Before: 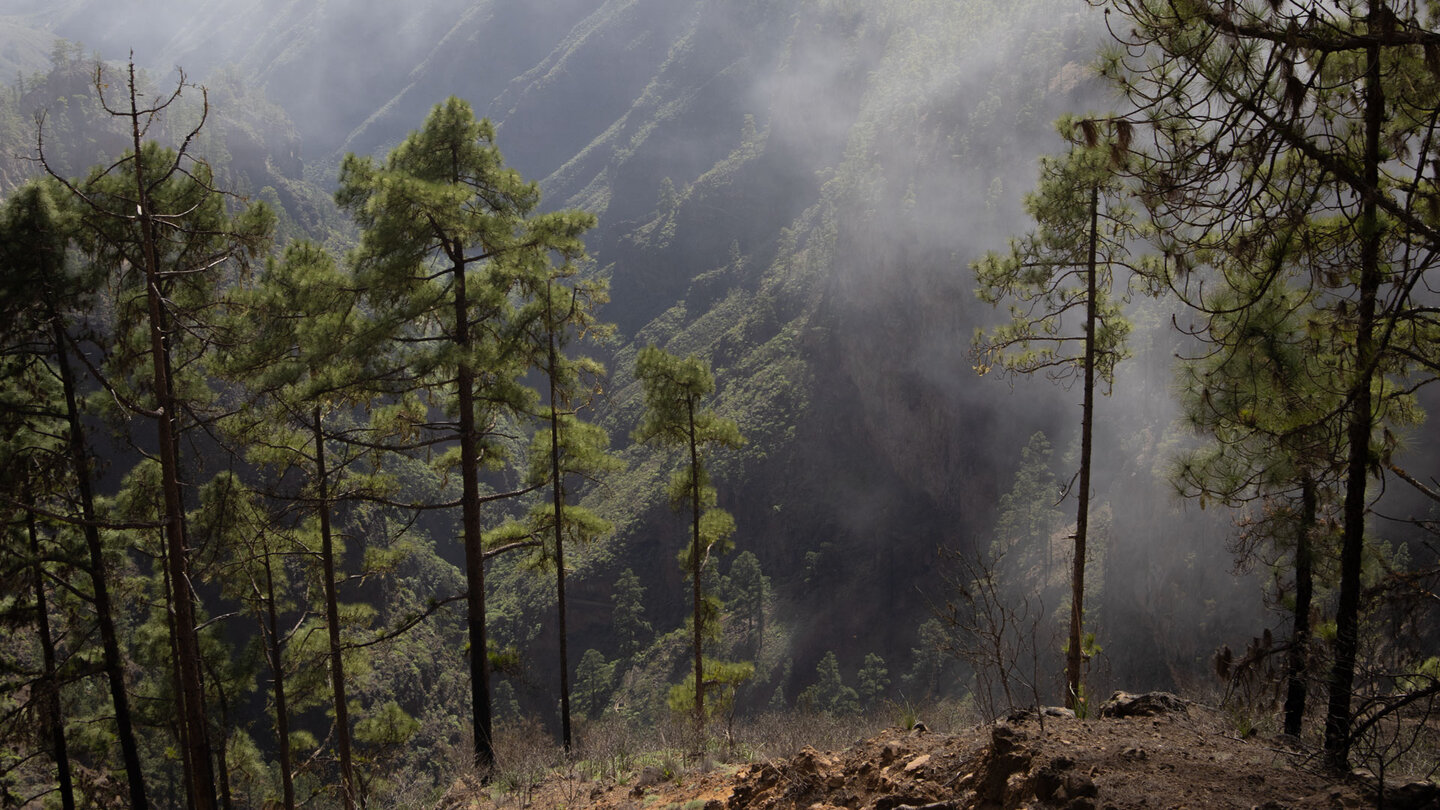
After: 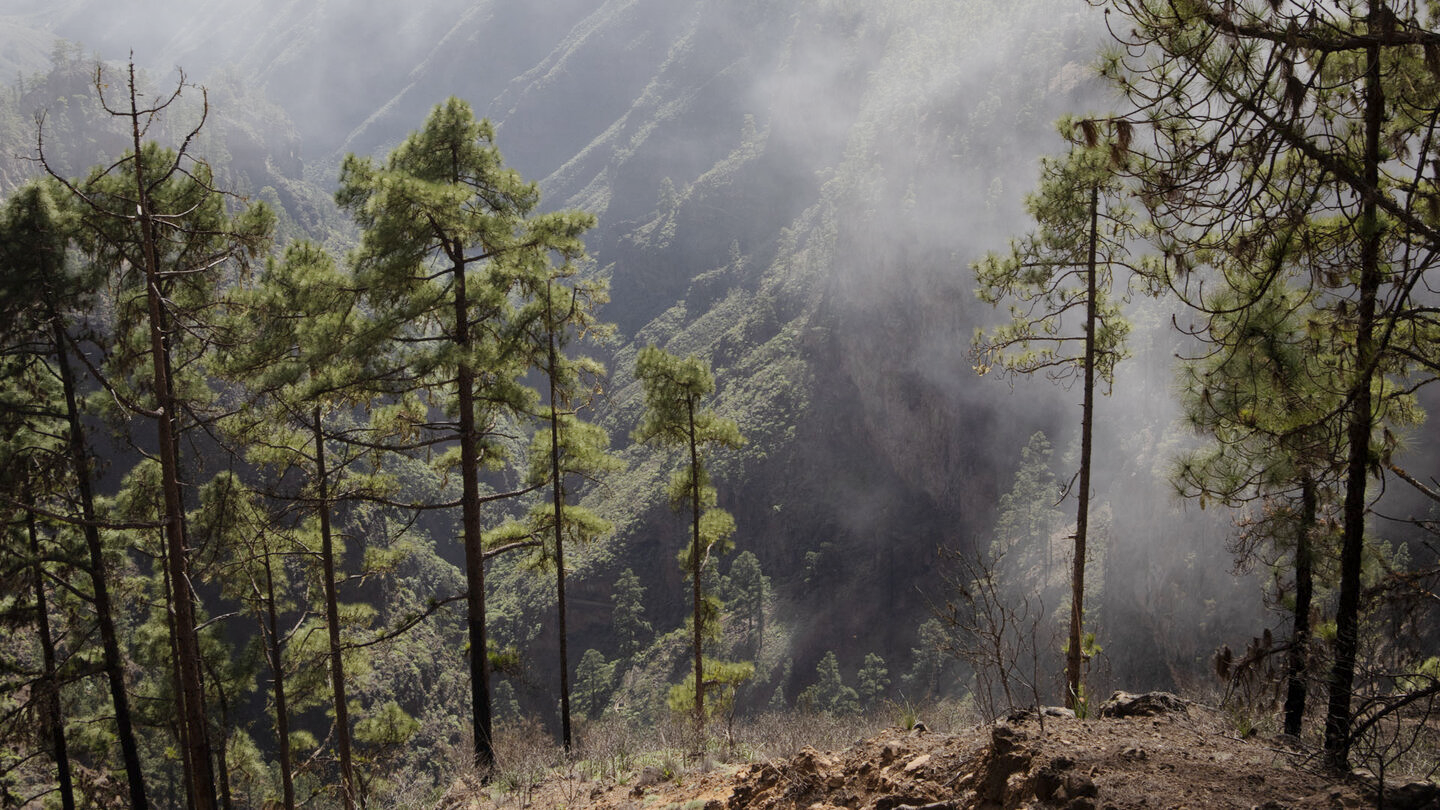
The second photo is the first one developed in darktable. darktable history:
contrast brightness saturation: contrast -0.077, brightness -0.032, saturation -0.109
base curve: curves: ch0 [(0, 0) (0.158, 0.273) (0.879, 0.895) (1, 1)], preserve colors none
local contrast: on, module defaults
